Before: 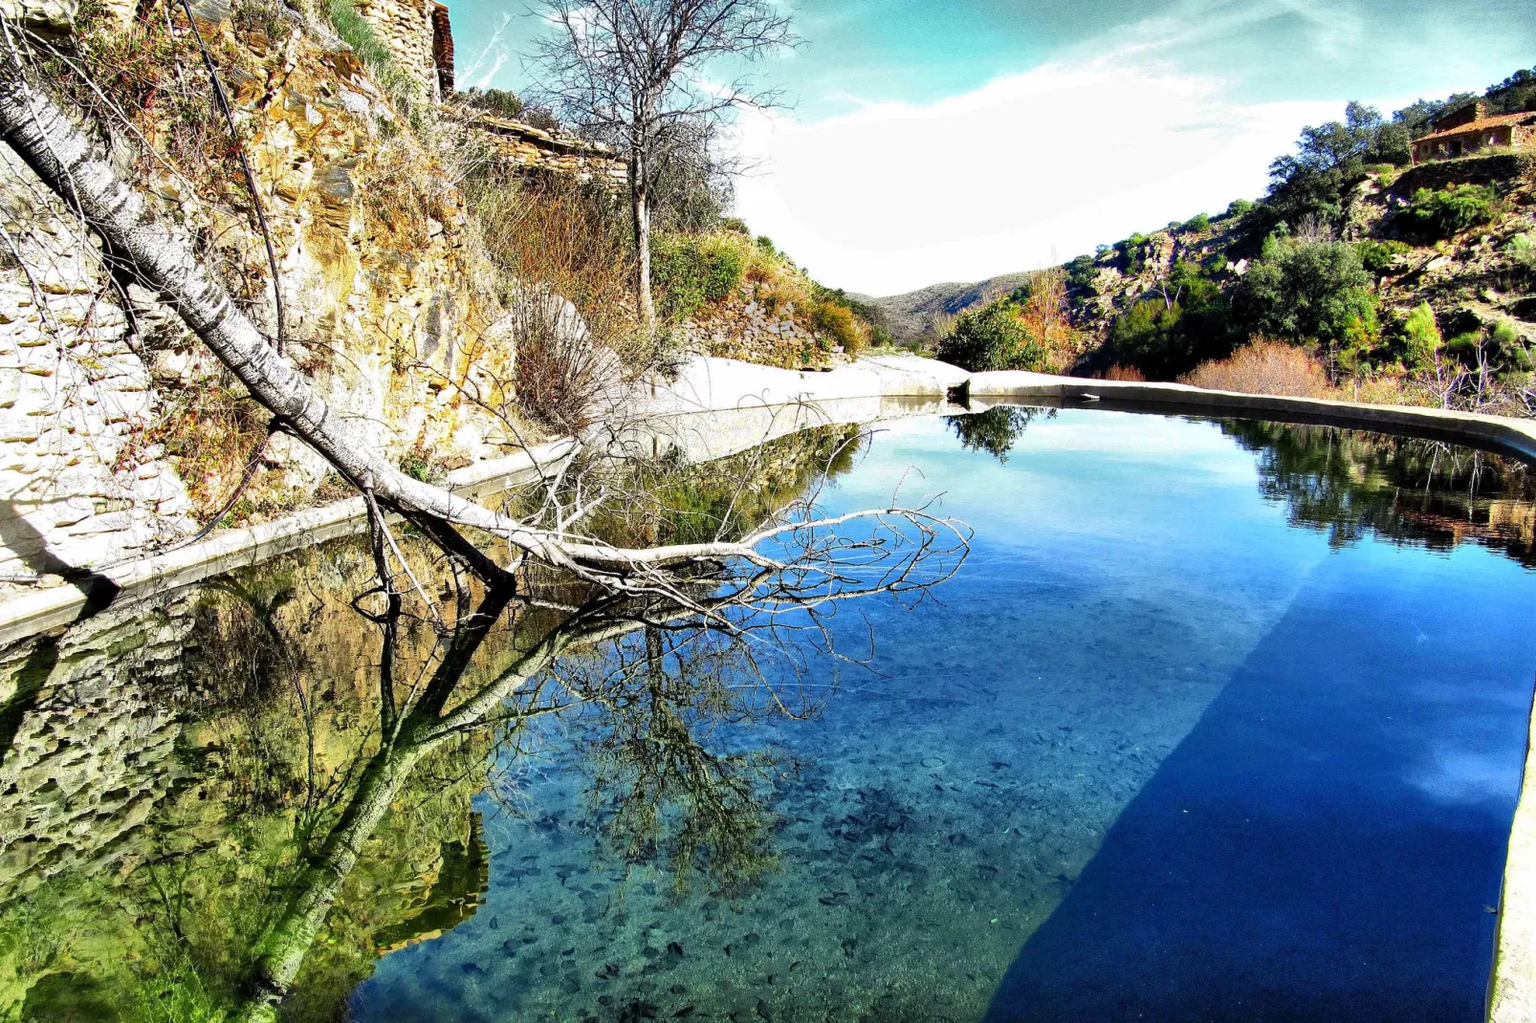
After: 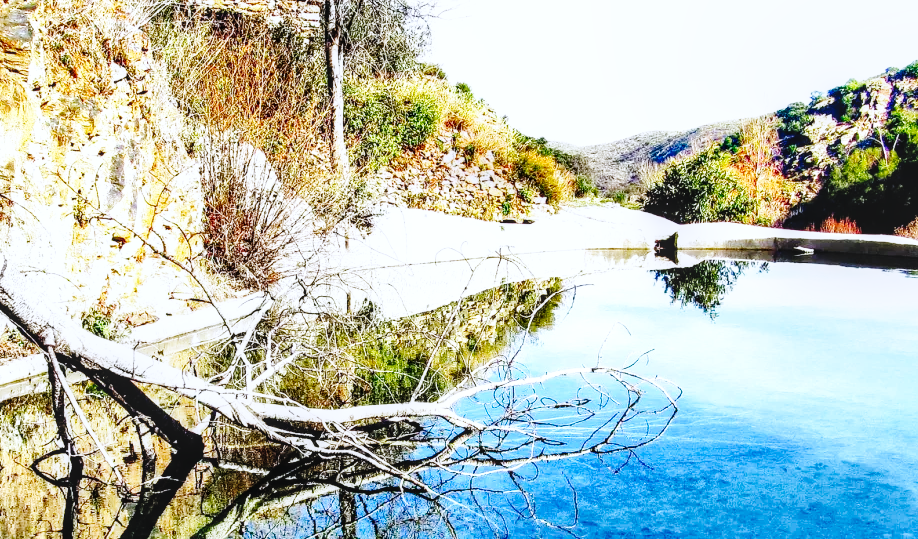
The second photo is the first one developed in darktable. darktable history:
crop: left 20.932%, top 15.471%, right 21.848%, bottom 34.081%
color correction: highlights a* -0.137, highlights b* -5.91, shadows a* -0.137, shadows b* -0.137
local contrast: on, module defaults
base curve: curves: ch0 [(0, 0) (0, 0) (0.002, 0.001) (0.008, 0.003) (0.019, 0.011) (0.037, 0.037) (0.064, 0.11) (0.102, 0.232) (0.152, 0.379) (0.216, 0.524) (0.296, 0.665) (0.394, 0.789) (0.512, 0.881) (0.651, 0.945) (0.813, 0.986) (1, 1)], preserve colors none
